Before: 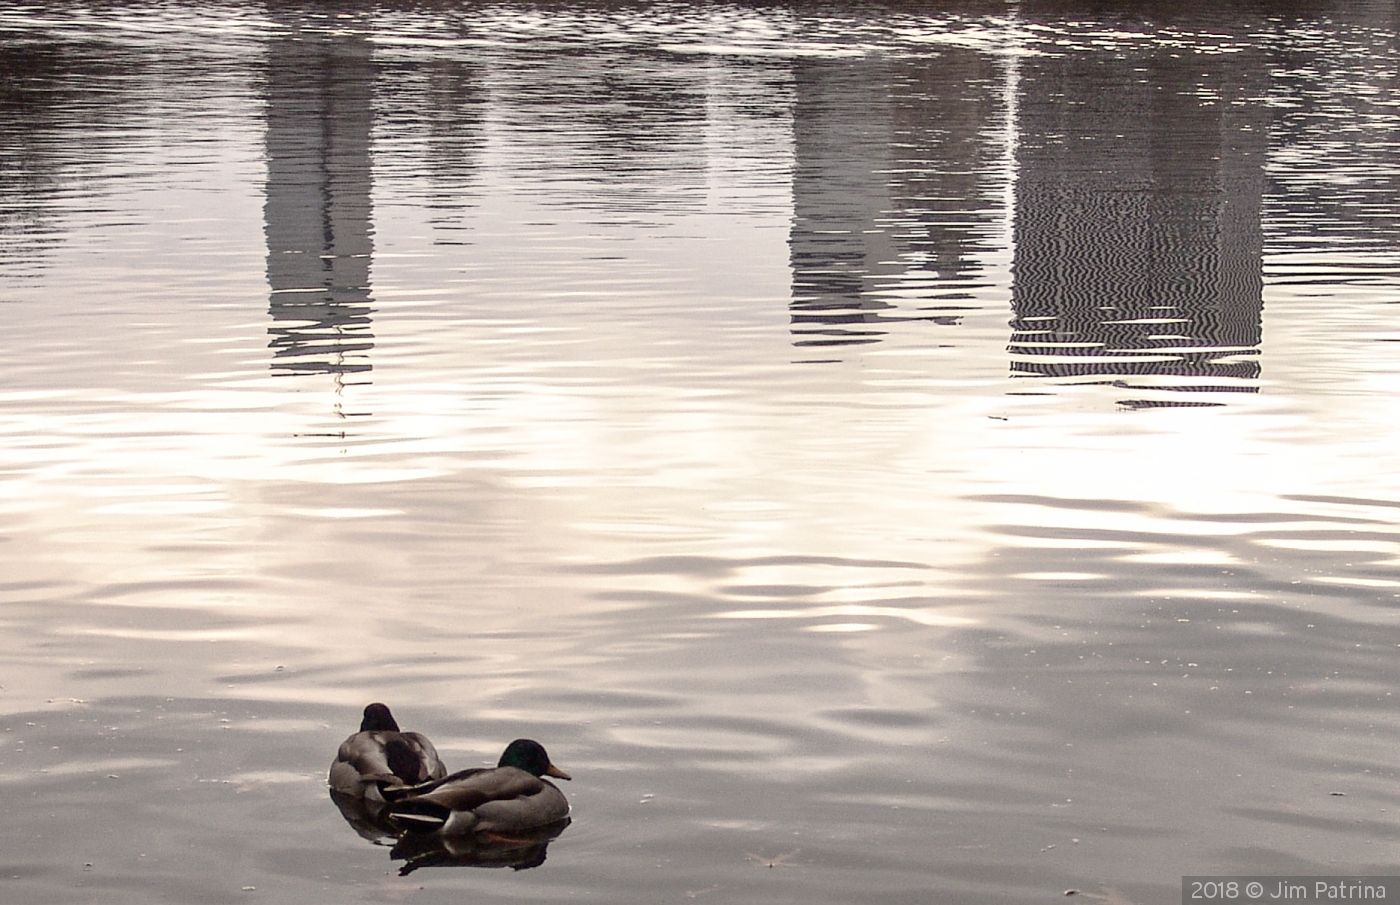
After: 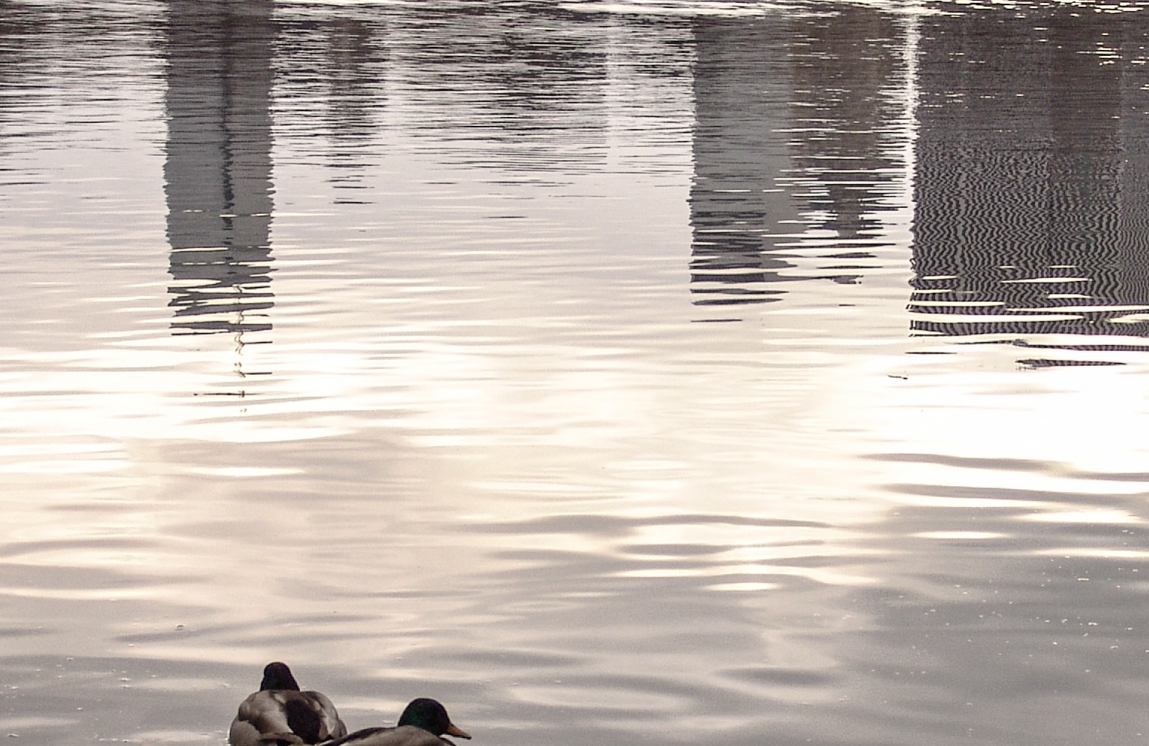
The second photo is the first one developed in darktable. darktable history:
crop and rotate: left 7.264%, top 4.549%, right 10.628%, bottom 12.915%
